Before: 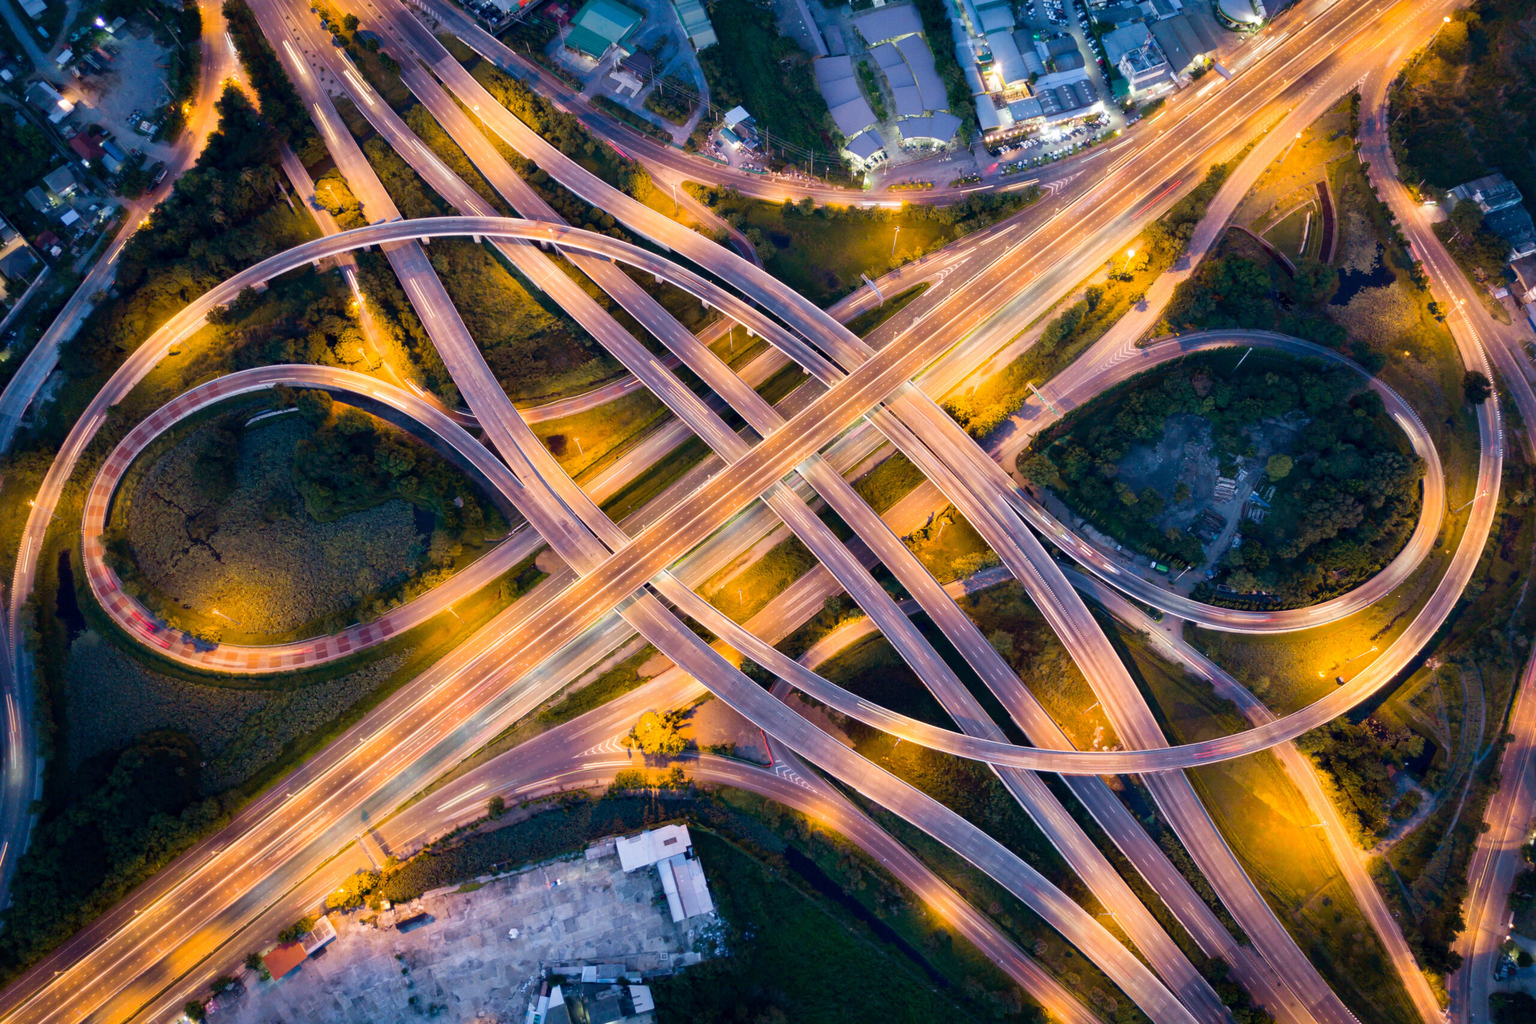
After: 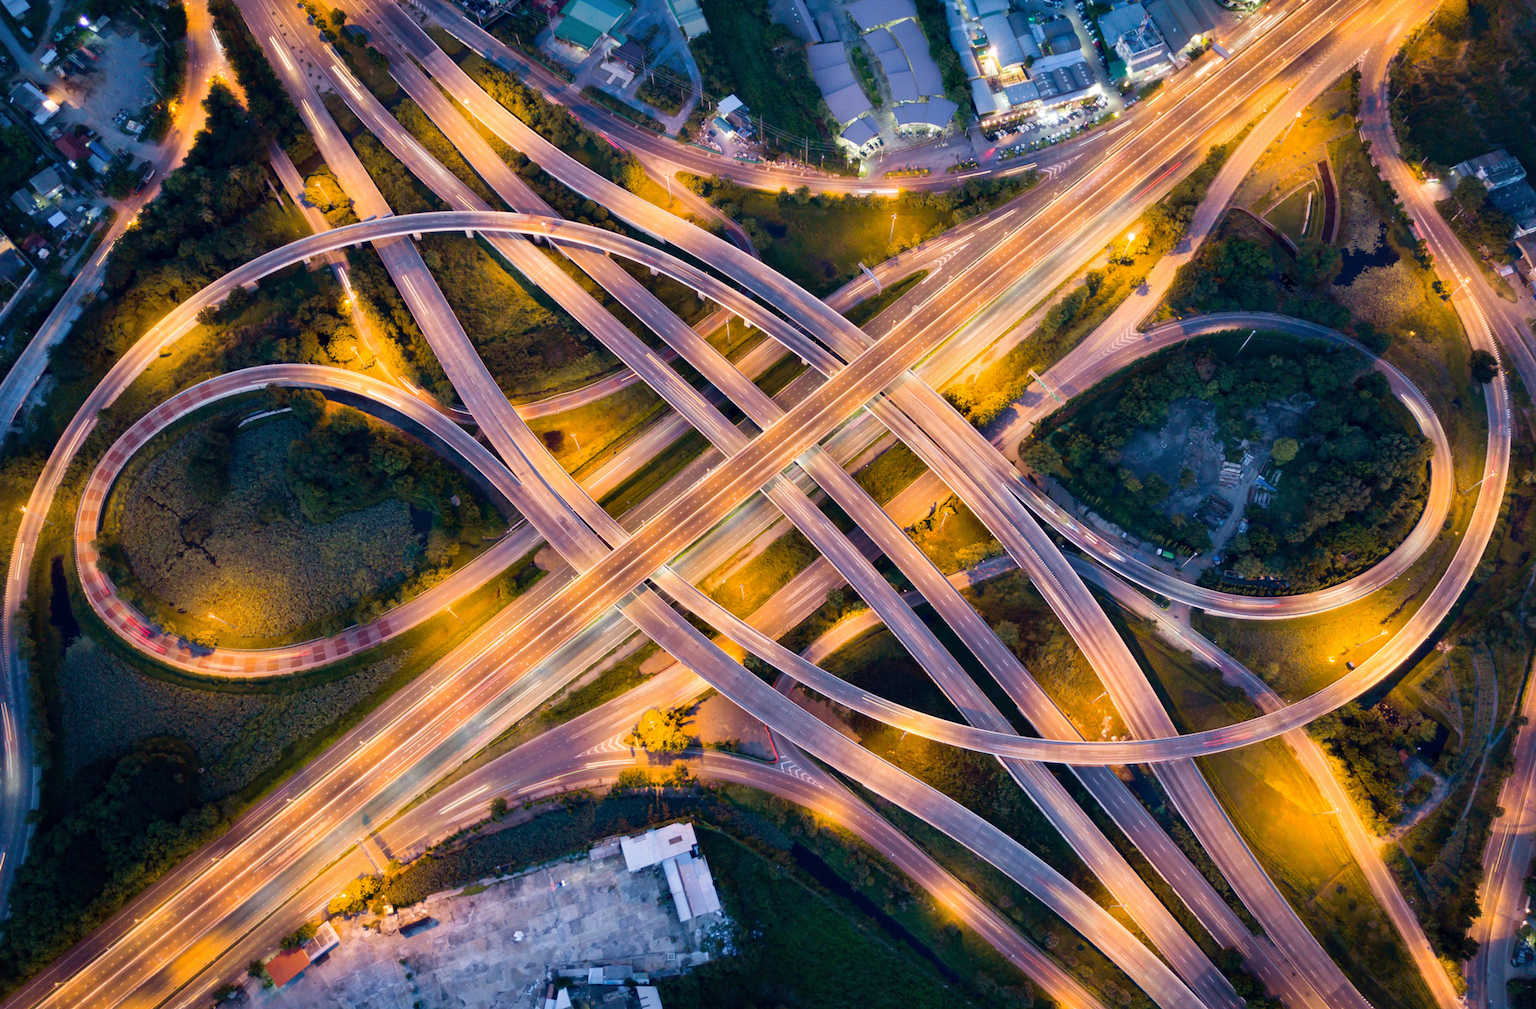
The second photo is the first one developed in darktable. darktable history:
shadows and highlights: shadows 25, highlights -48, soften with gaussian
rotate and perspective: rotation -1°, crop left 0.011, crop right 0.989, crop top 0.025, crop bottom 0.975
